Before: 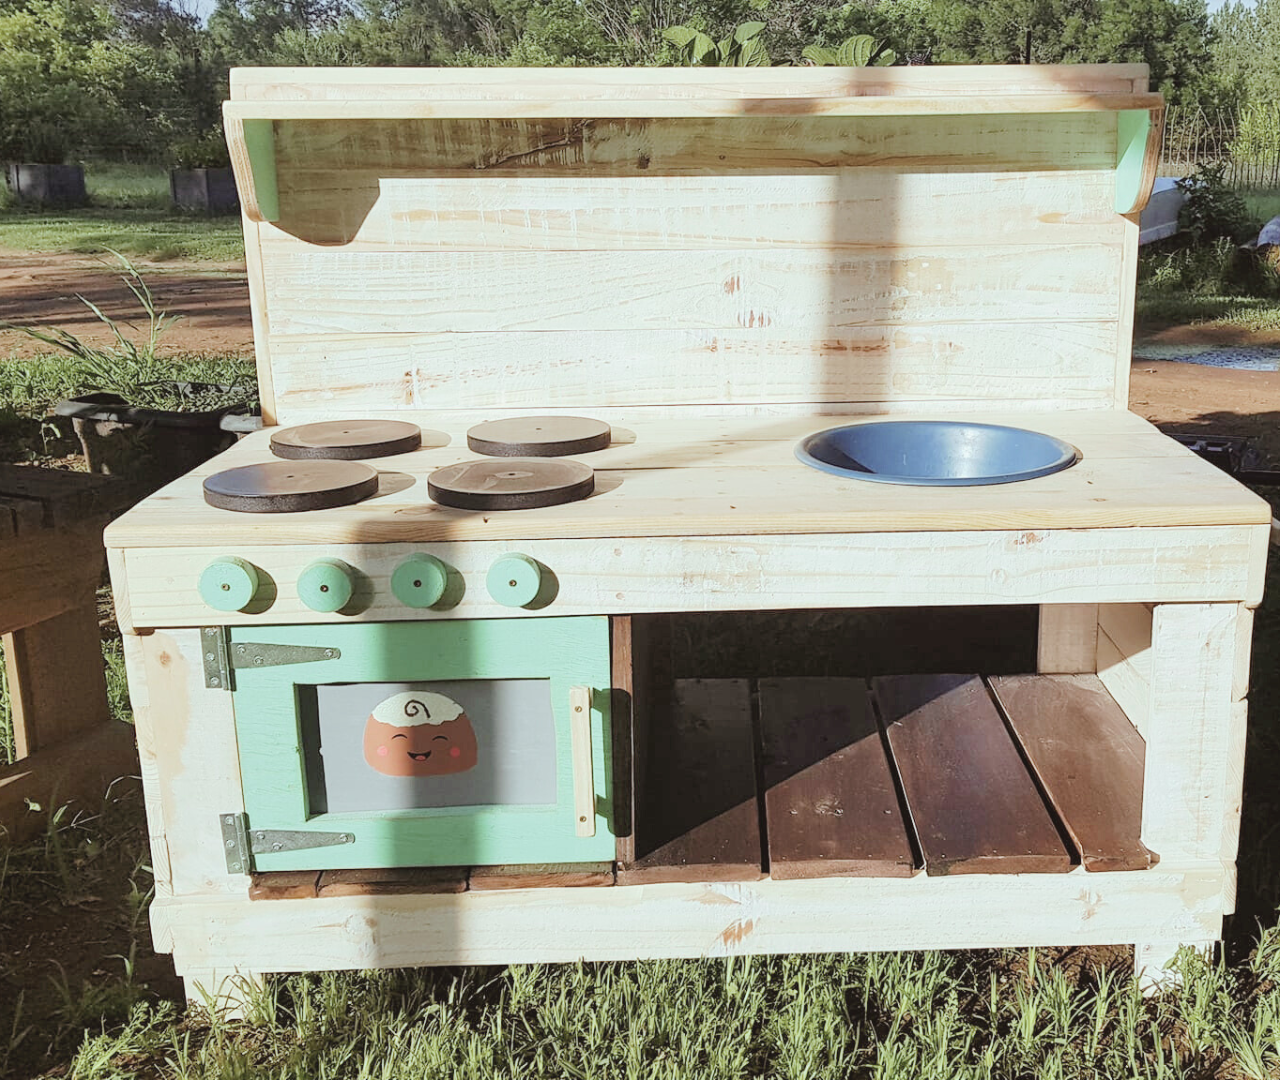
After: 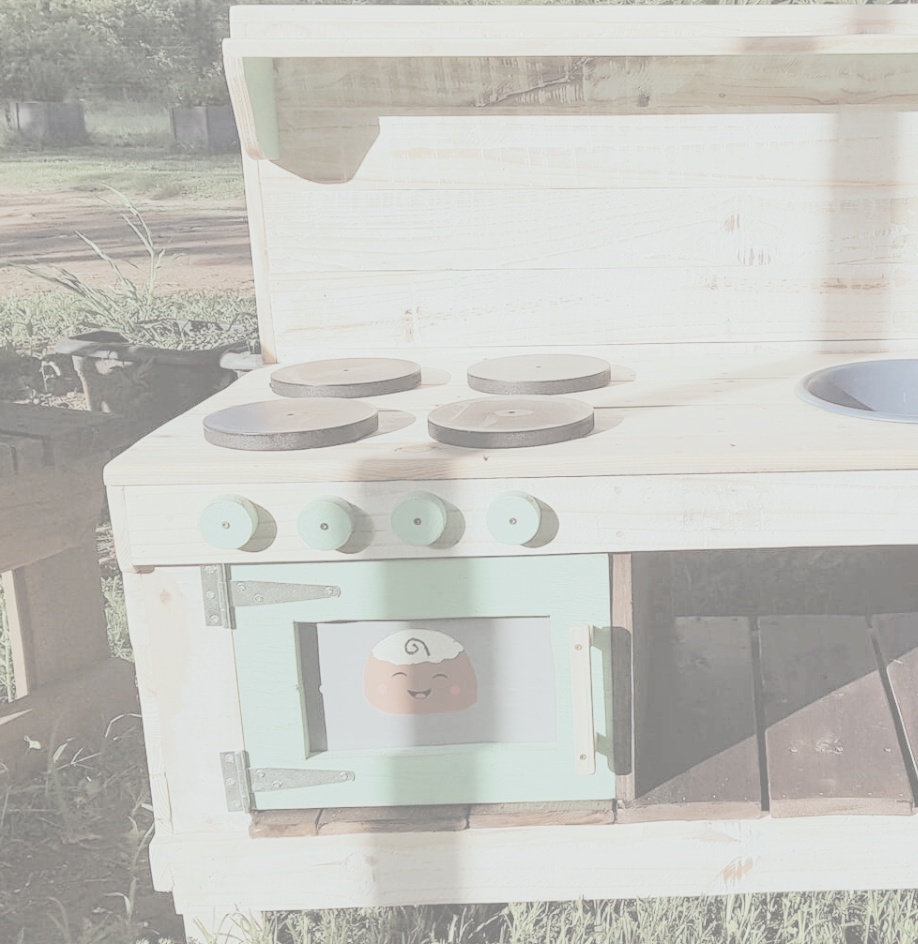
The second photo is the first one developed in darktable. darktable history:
contrast brightness saturation: contrast -0.32, brightness 0.75, saturation -0.78
crop: top 5.803%, right 27.864%, bottom 5.804%
color balance rgb: perceptual saturation grading › global saturation 25%, global vibrance 20%
